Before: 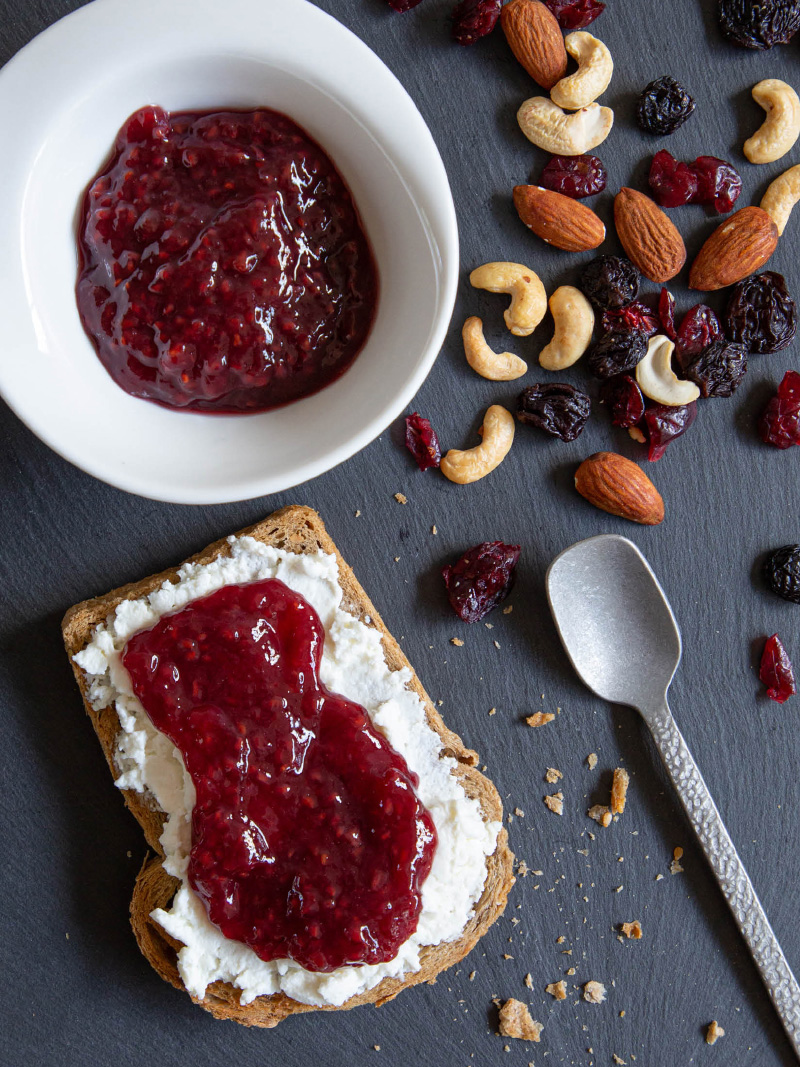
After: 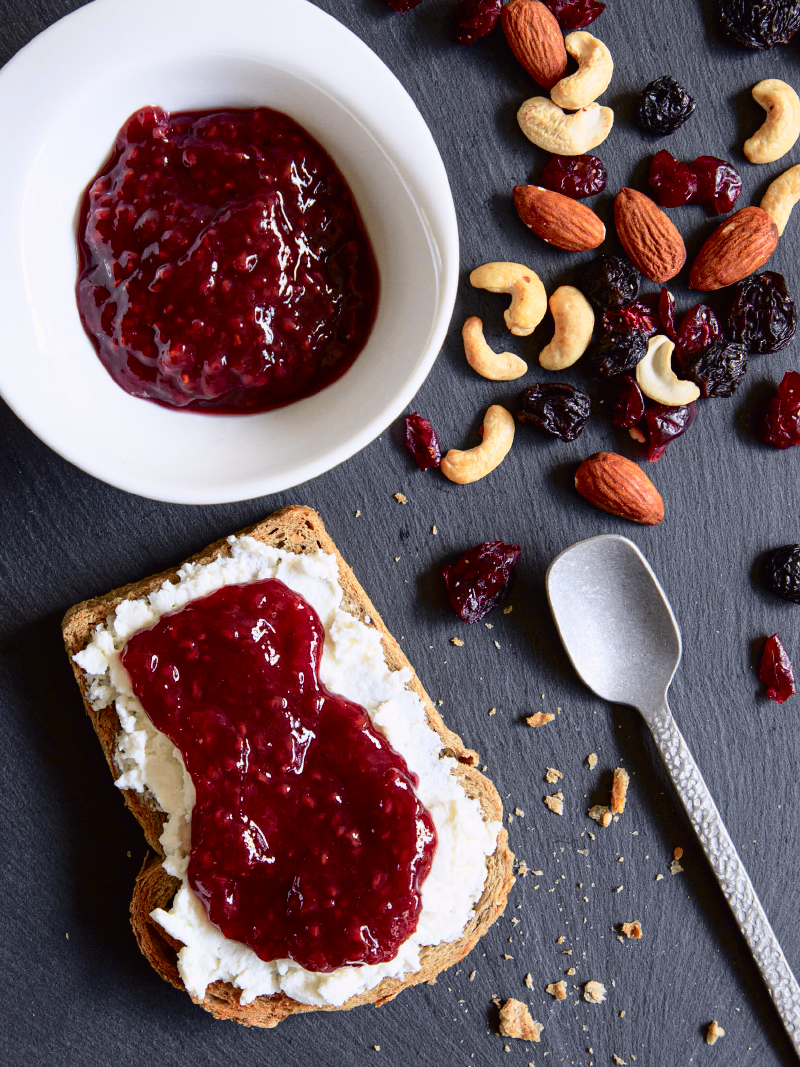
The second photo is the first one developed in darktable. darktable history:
tone curve: curves: ch0 [(0, 0.011) (0.053, 0.026) (0.174, 0.115) (0.398, 0.444) (0.673, 0.775) (0.829, 0.906) (0.991, 0.981)]; ch1 [(0, 0) (0.264, 0.22) (0.407, 0.373) (0.463, 0.457) (0.492, 0.501) (0.512, 0.513) (0.54, 0.543) (0.585, 0.617) (0.659, 0.686) (0.78, 0.8) (1, 1)]; ch2 [(0, 0) (0.438, 0.449) (0.473, 0.469) (0.503, 0.5) (0.523, 0.534) (0.562, 0.591) (0.612, 0.627) (0.701, 0.707) (1, 1)], color space Lab, independent channels, preserve colors none
